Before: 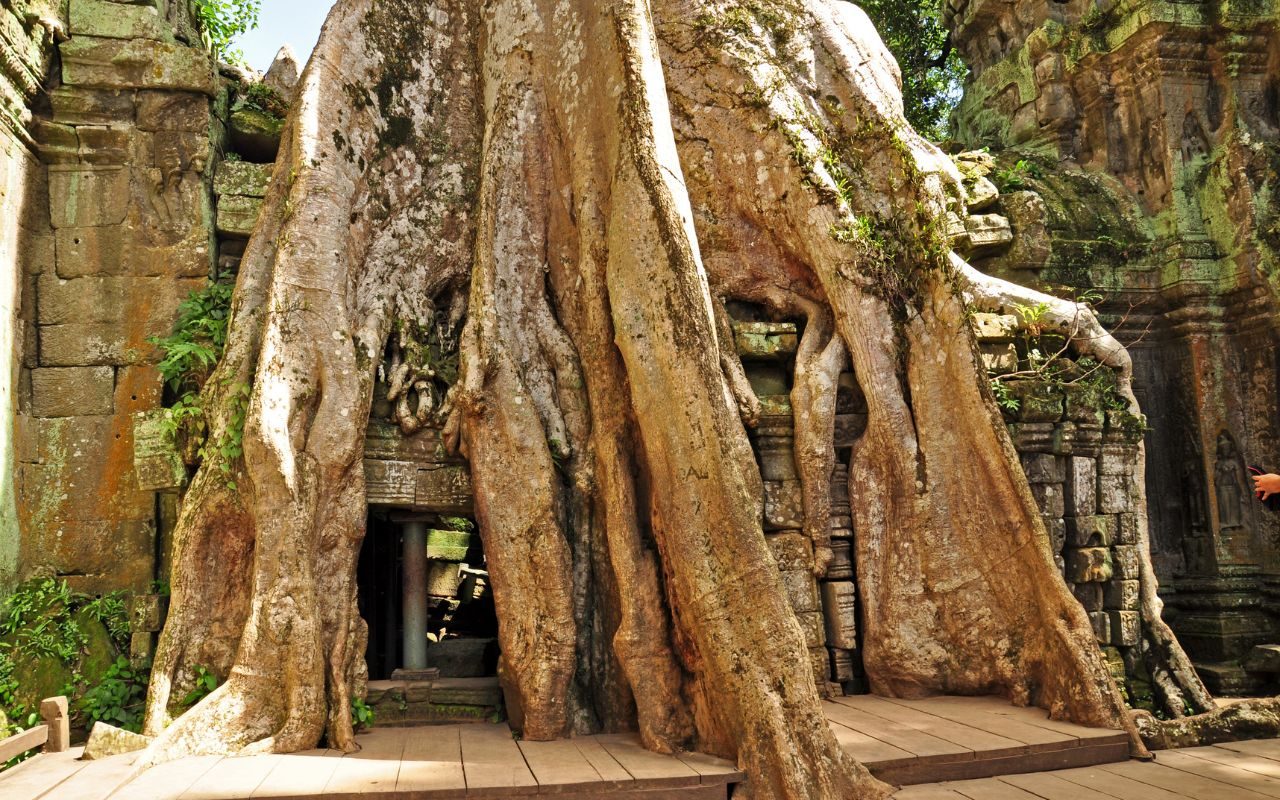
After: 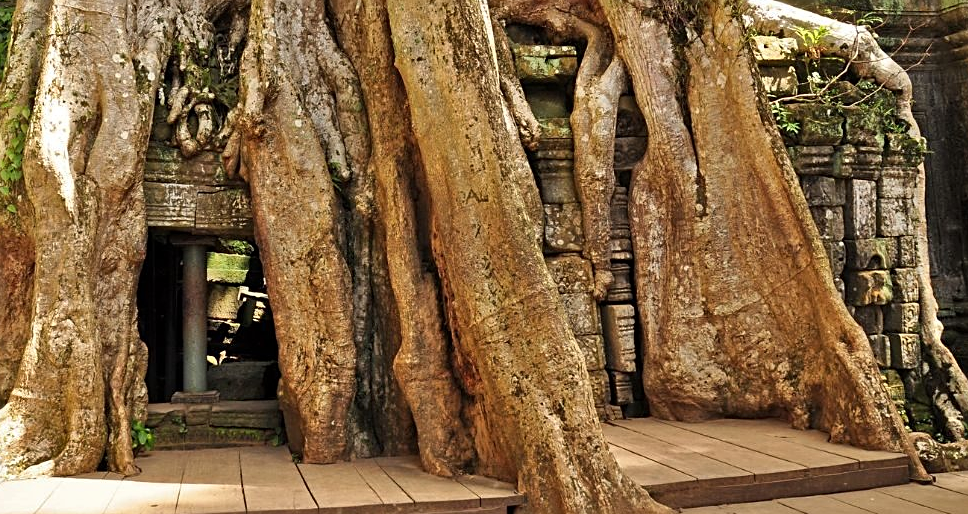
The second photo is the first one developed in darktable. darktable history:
shadows and highlights: soften with gaussian
crop and rotate: left 17.214%, top 34.675%, right 7.095%, bottom 1.031%
sharpen: on, module defaults
